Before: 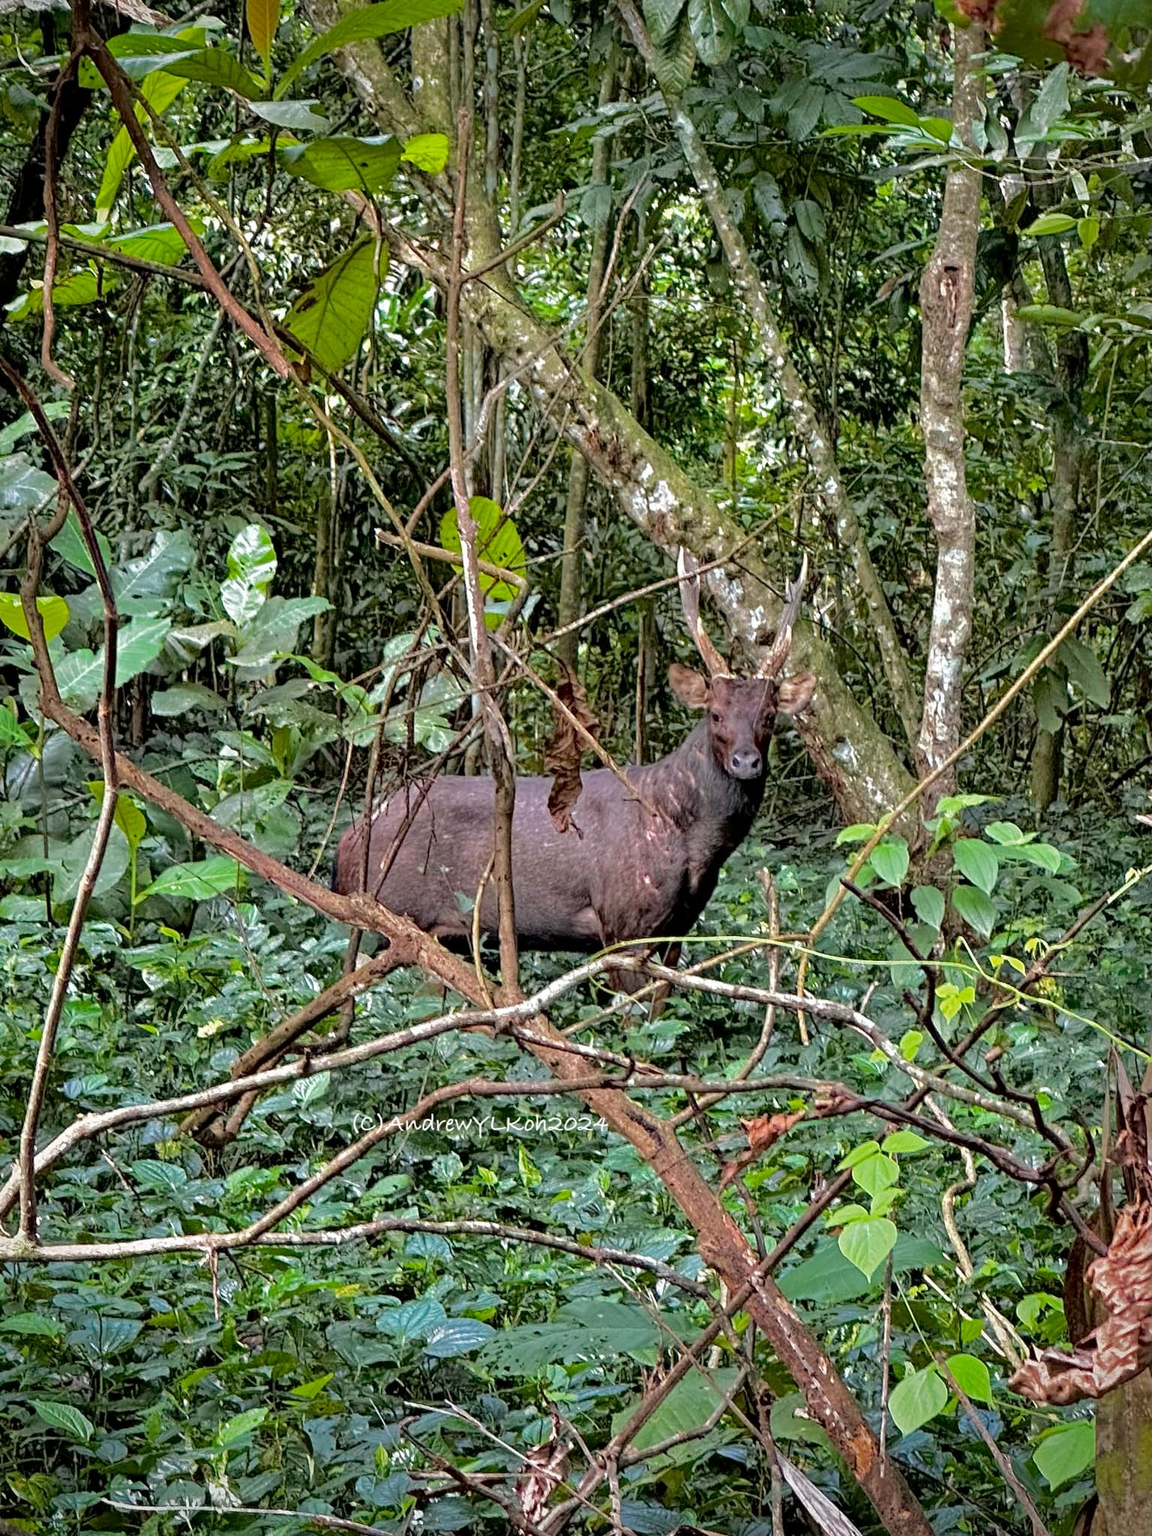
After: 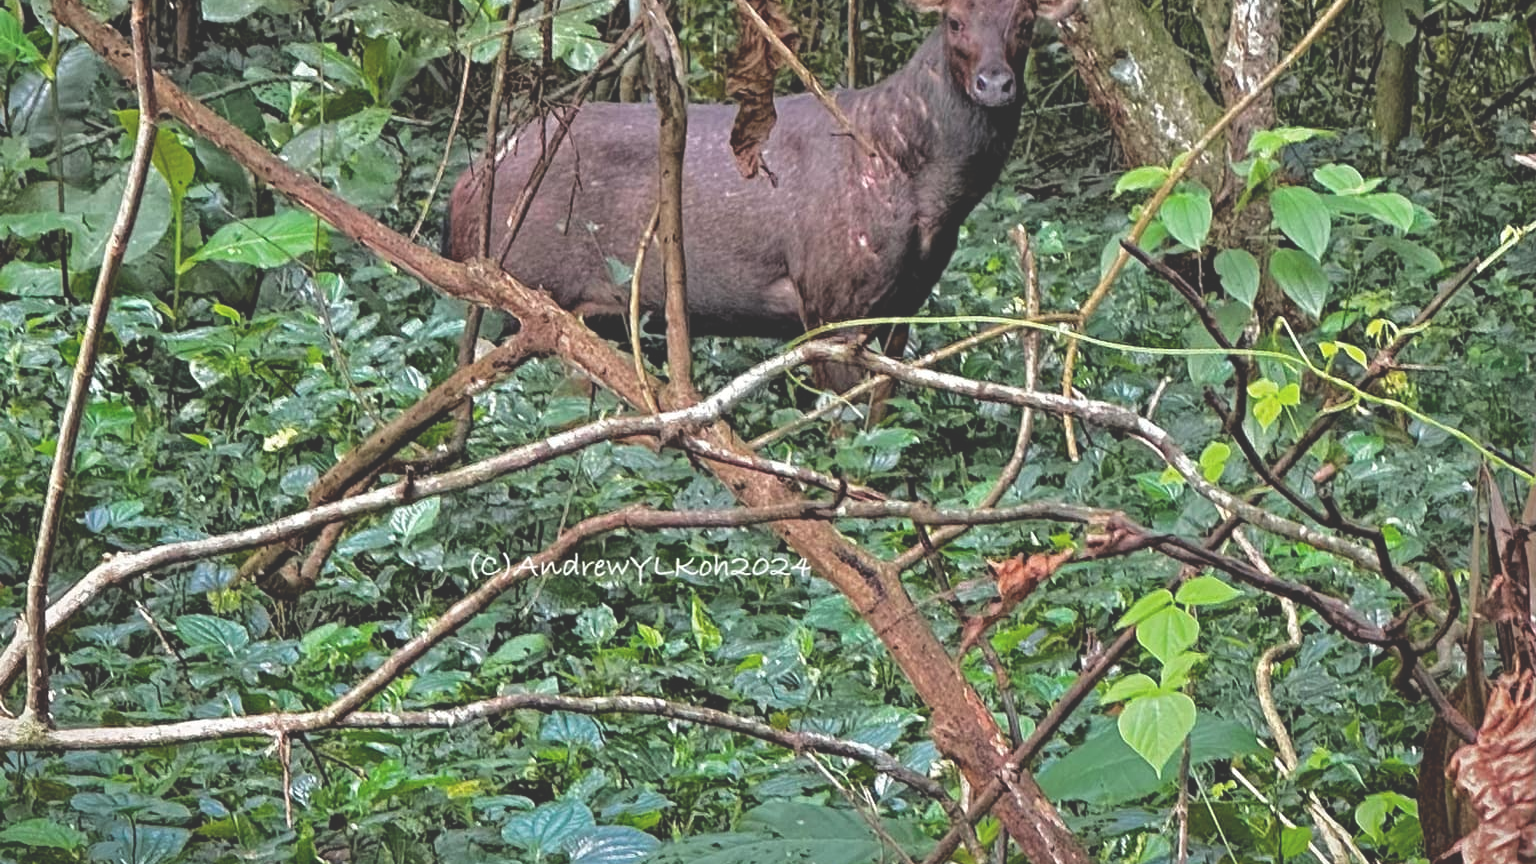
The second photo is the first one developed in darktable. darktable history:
exposure: black level correction -0.03, compensate highlight preservation false
crop: top 45.551%, bottom 12.262%
